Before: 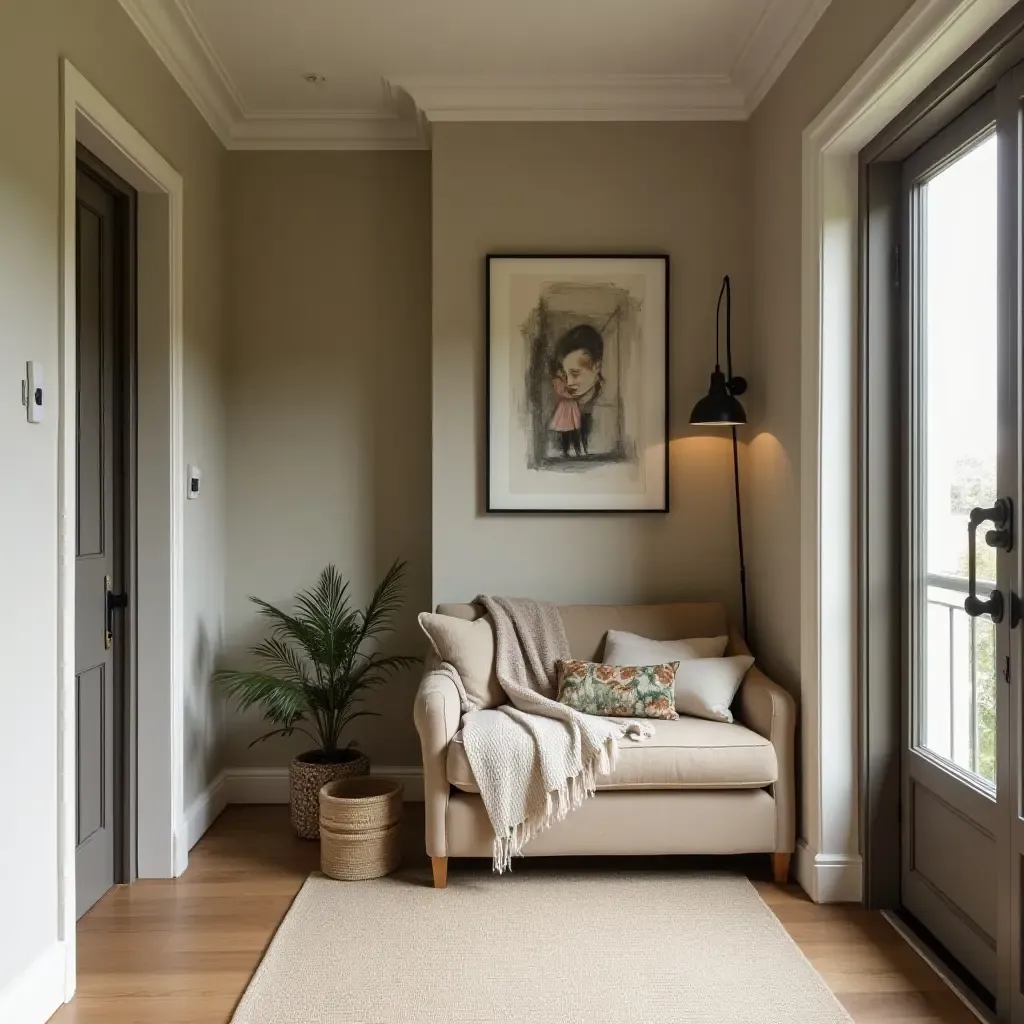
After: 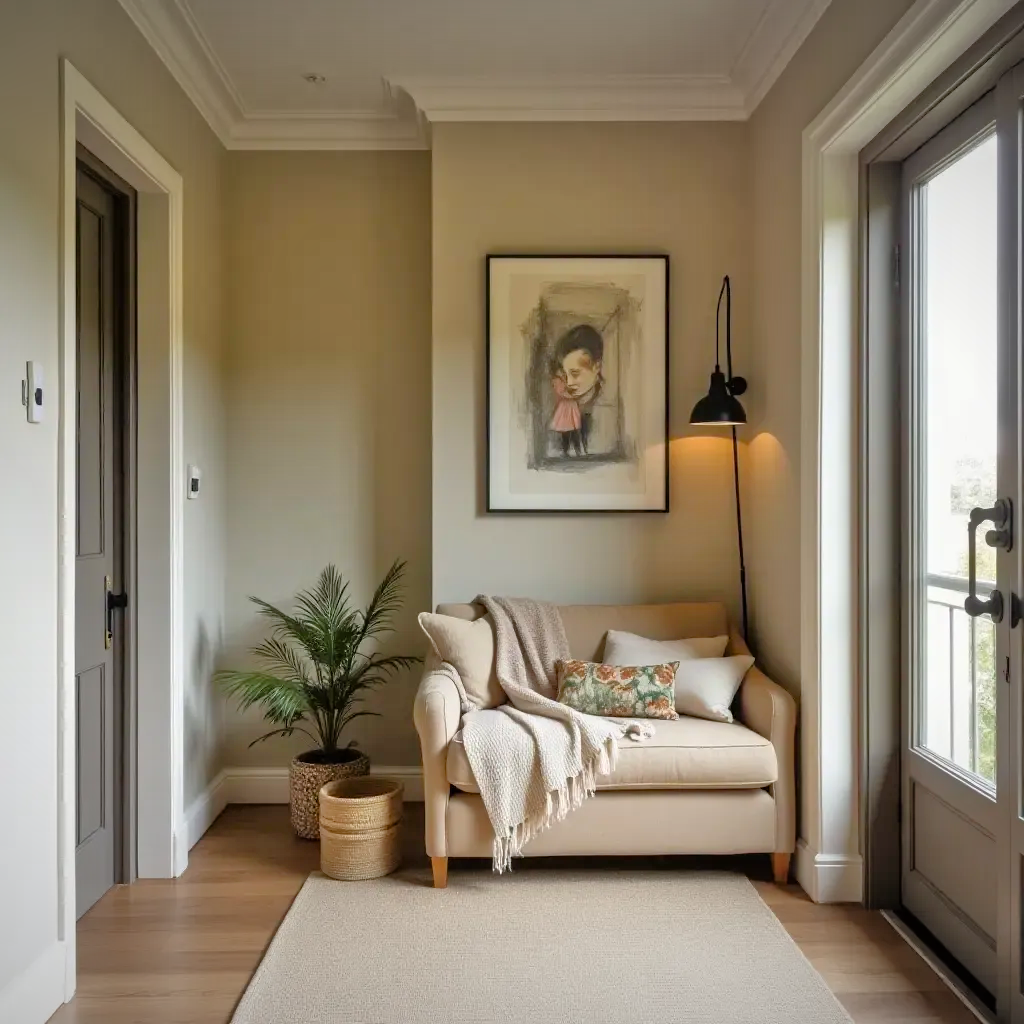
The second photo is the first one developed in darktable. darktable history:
color balance rgb: perceptual saturation grading › global saturation 19.83%
vignetting: fall-off start 97.89%, fall-off radius 99.91%, width/height ratio 1.372
tone equalizer: -7 EV 0.165 EV, -6 EV 0.576 EV, -5 EV 1.13 EV, -4 EV 1.34 EV, -3 EV 1.16 EV, -2 EV 0.6 EV, -1 EV 0.157 EV, smoothing 1
